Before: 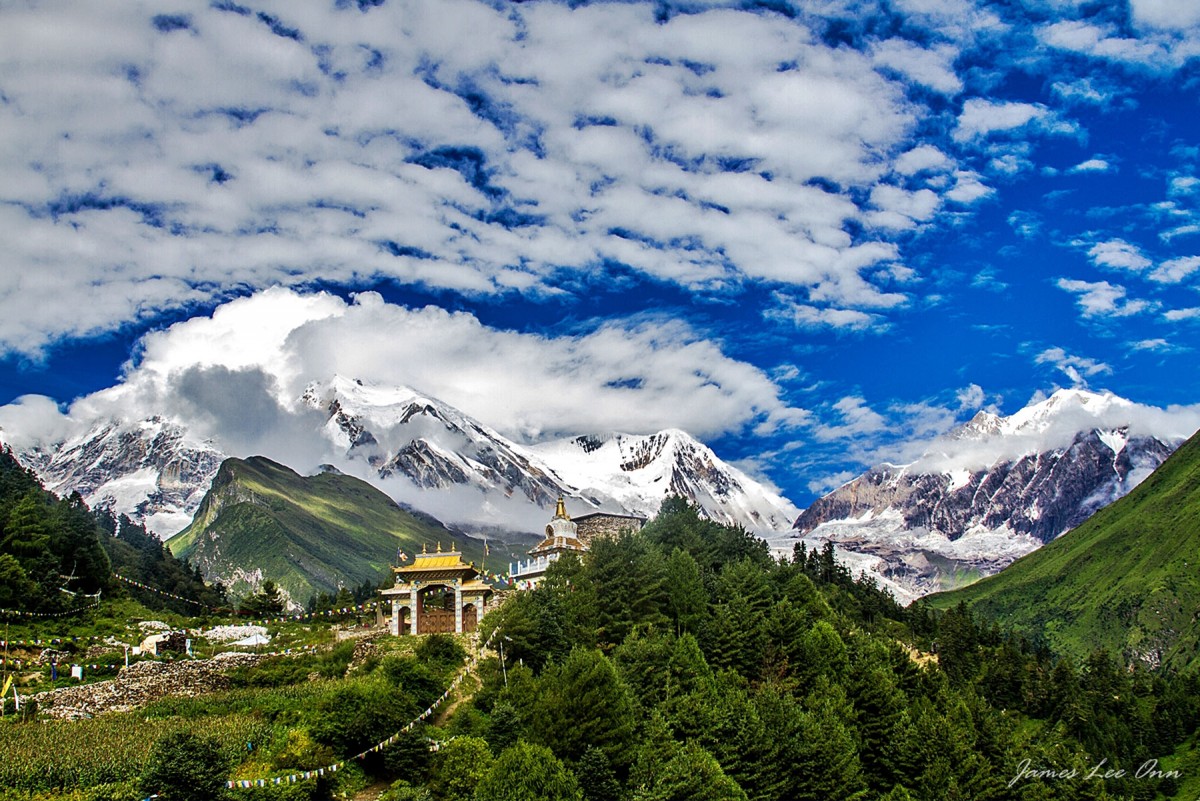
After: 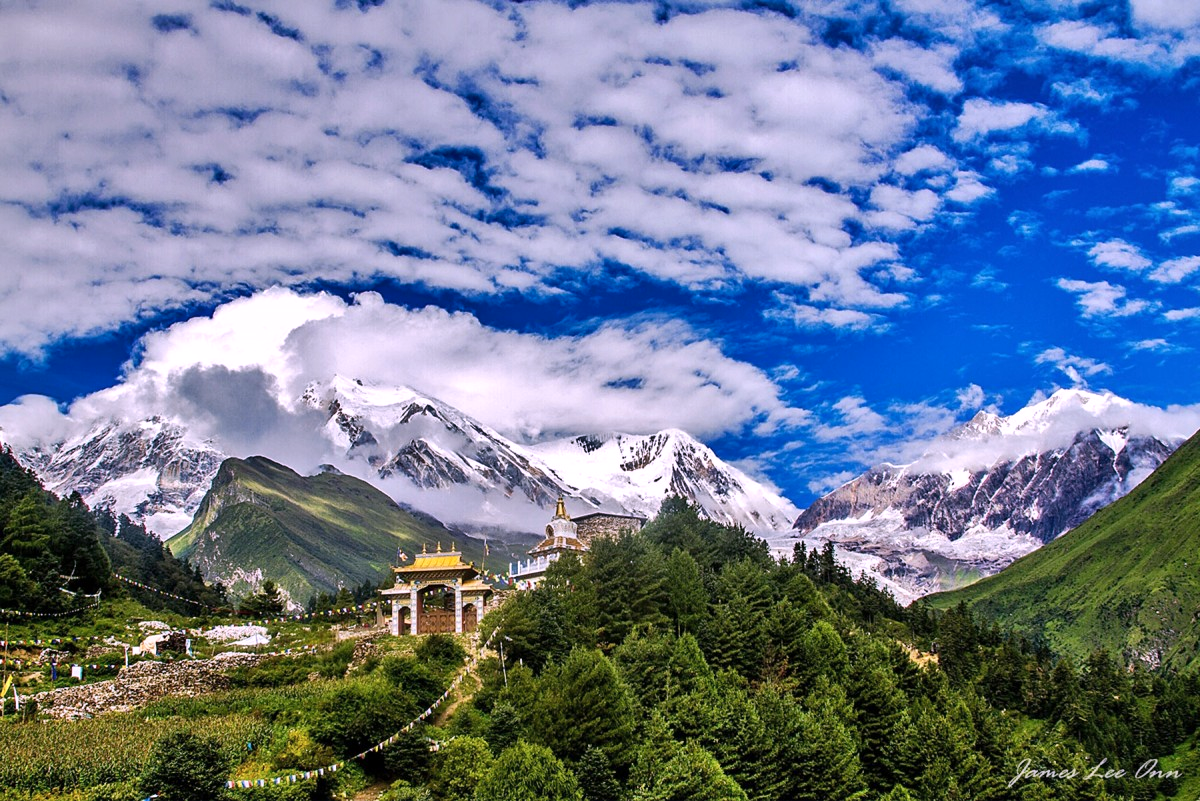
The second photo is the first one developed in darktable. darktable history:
shadows and highlights: soften with gaussian
white balance: red 1.066, blue 1.119
